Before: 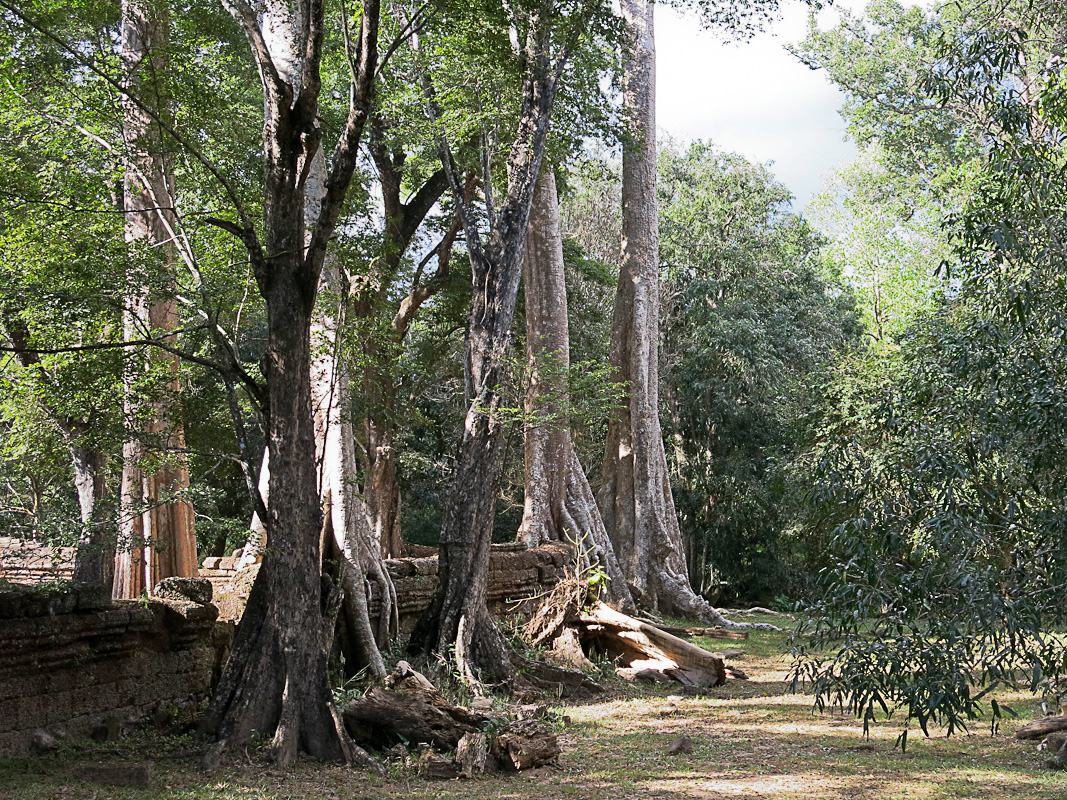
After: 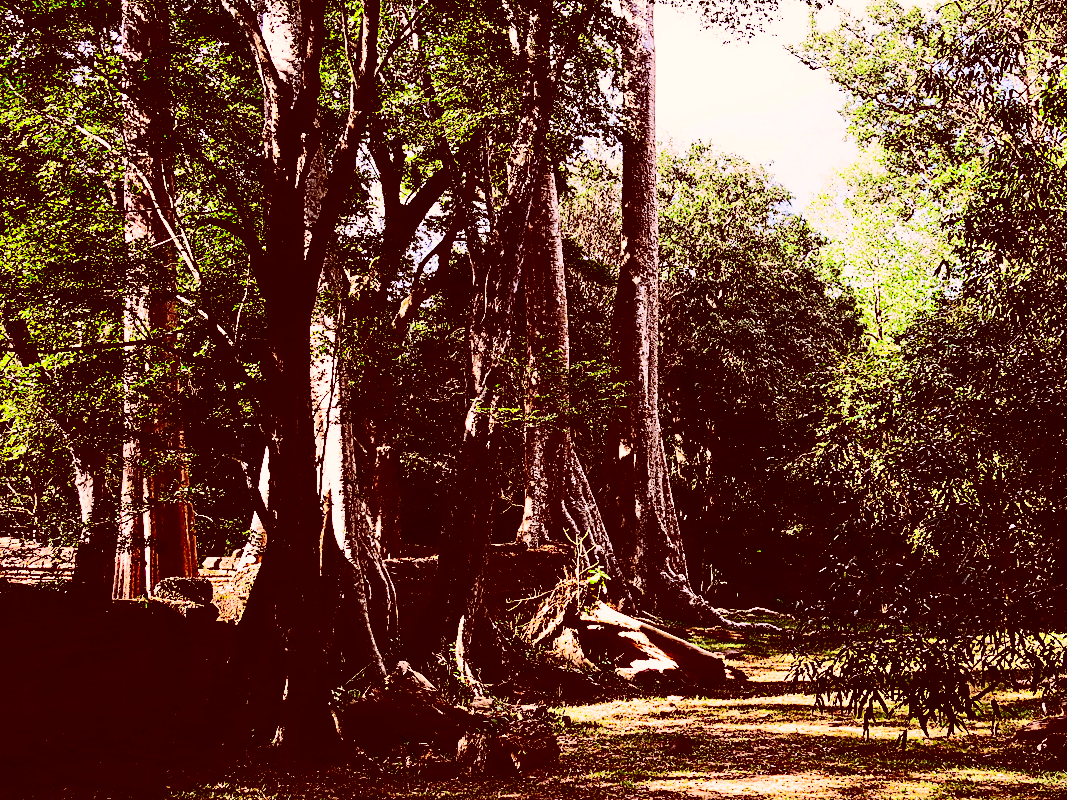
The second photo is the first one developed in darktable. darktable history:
color correction: highlights a* 9.03, highlights b* 8.71, shadows a* 40, shadows b* 40, saturation 0.8
contrast brightness saturation: contrast 0.77, brightness -1, saturation 1
